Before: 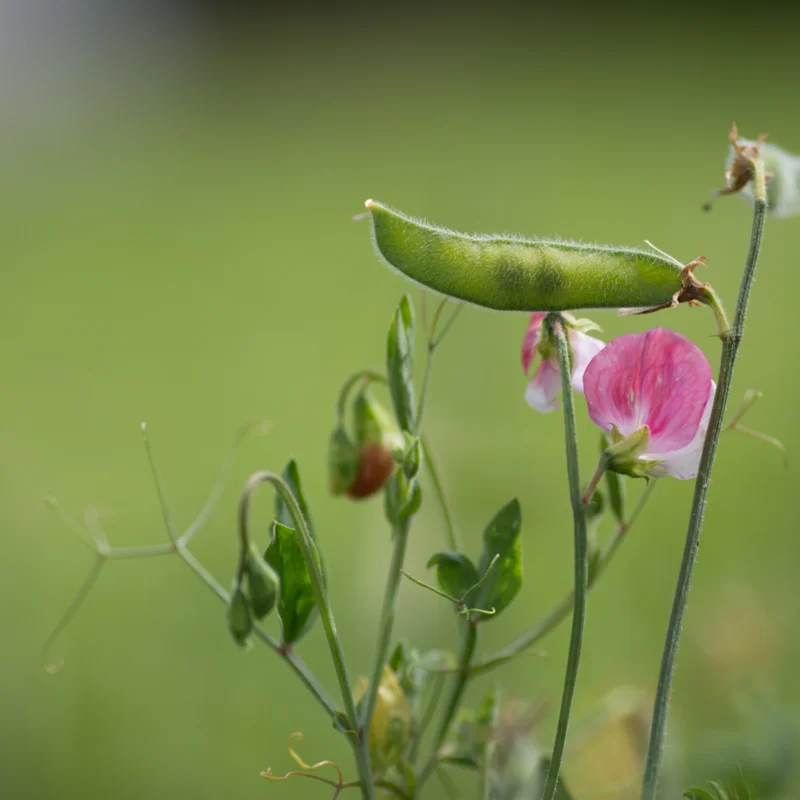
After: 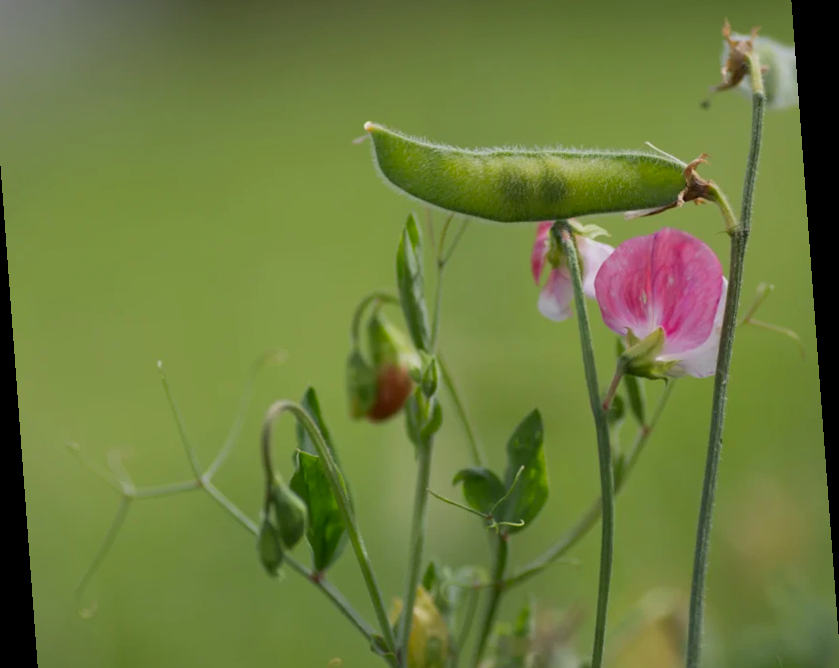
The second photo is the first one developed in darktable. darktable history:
rotate and perspective: rotation -4.25°, automatic cropping off
shadows and highlights: radius 121.13, shadows 21.4, white point adjustment -9.72, highlights -14.39, soften with gaussian
crop and rotate: left 1.814%, top 12.818%, right 0.25%, bottom 9.225%
